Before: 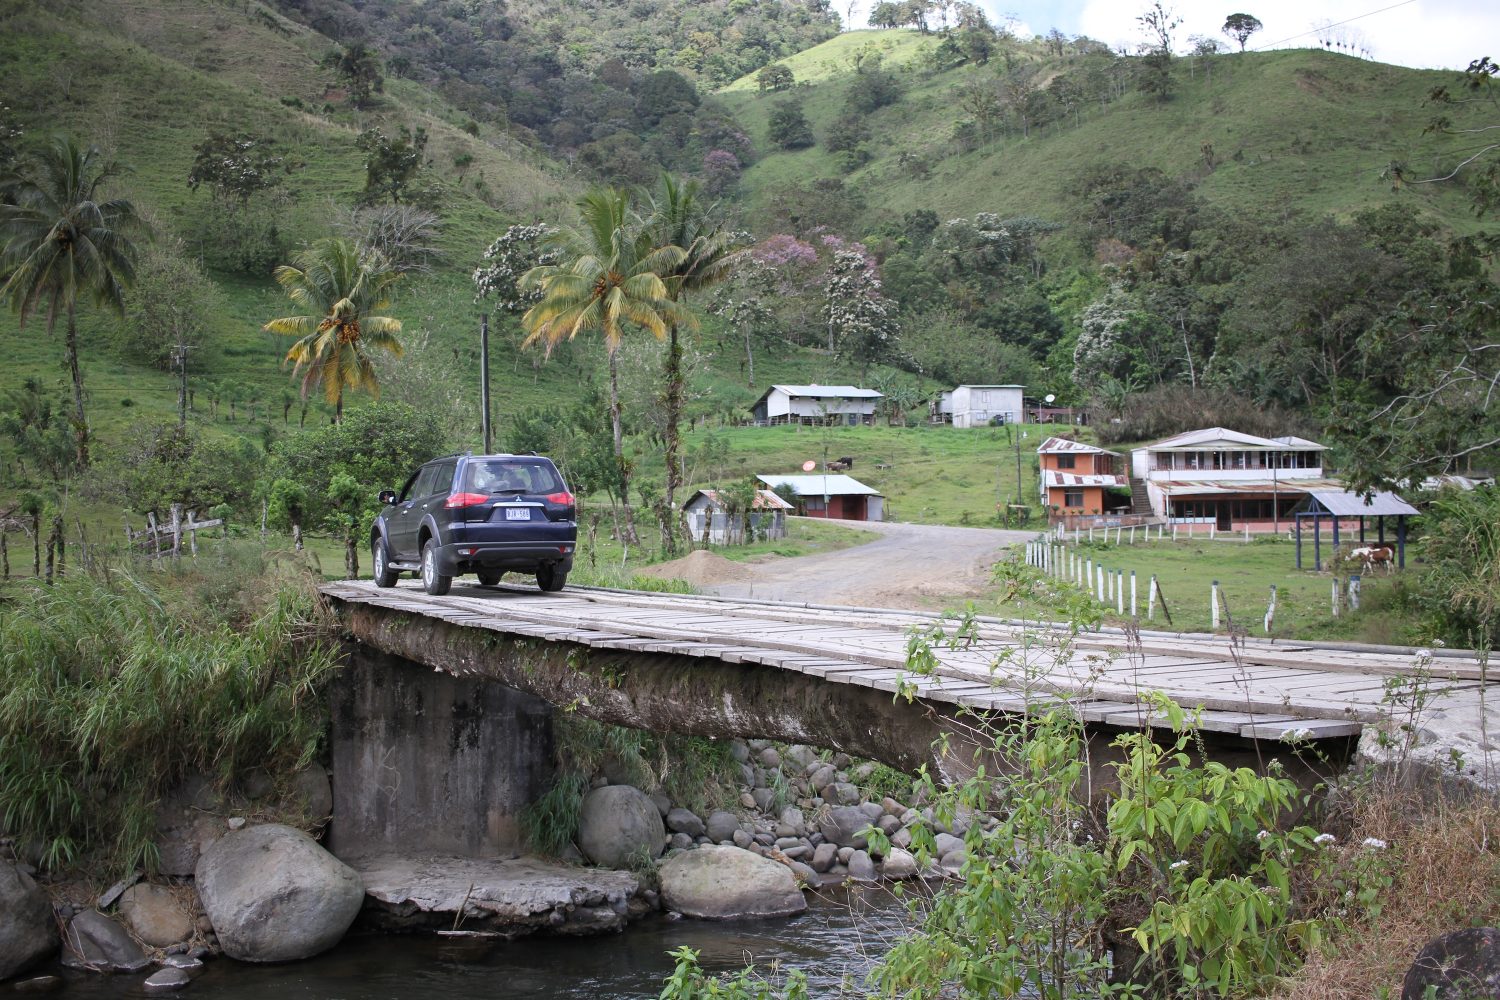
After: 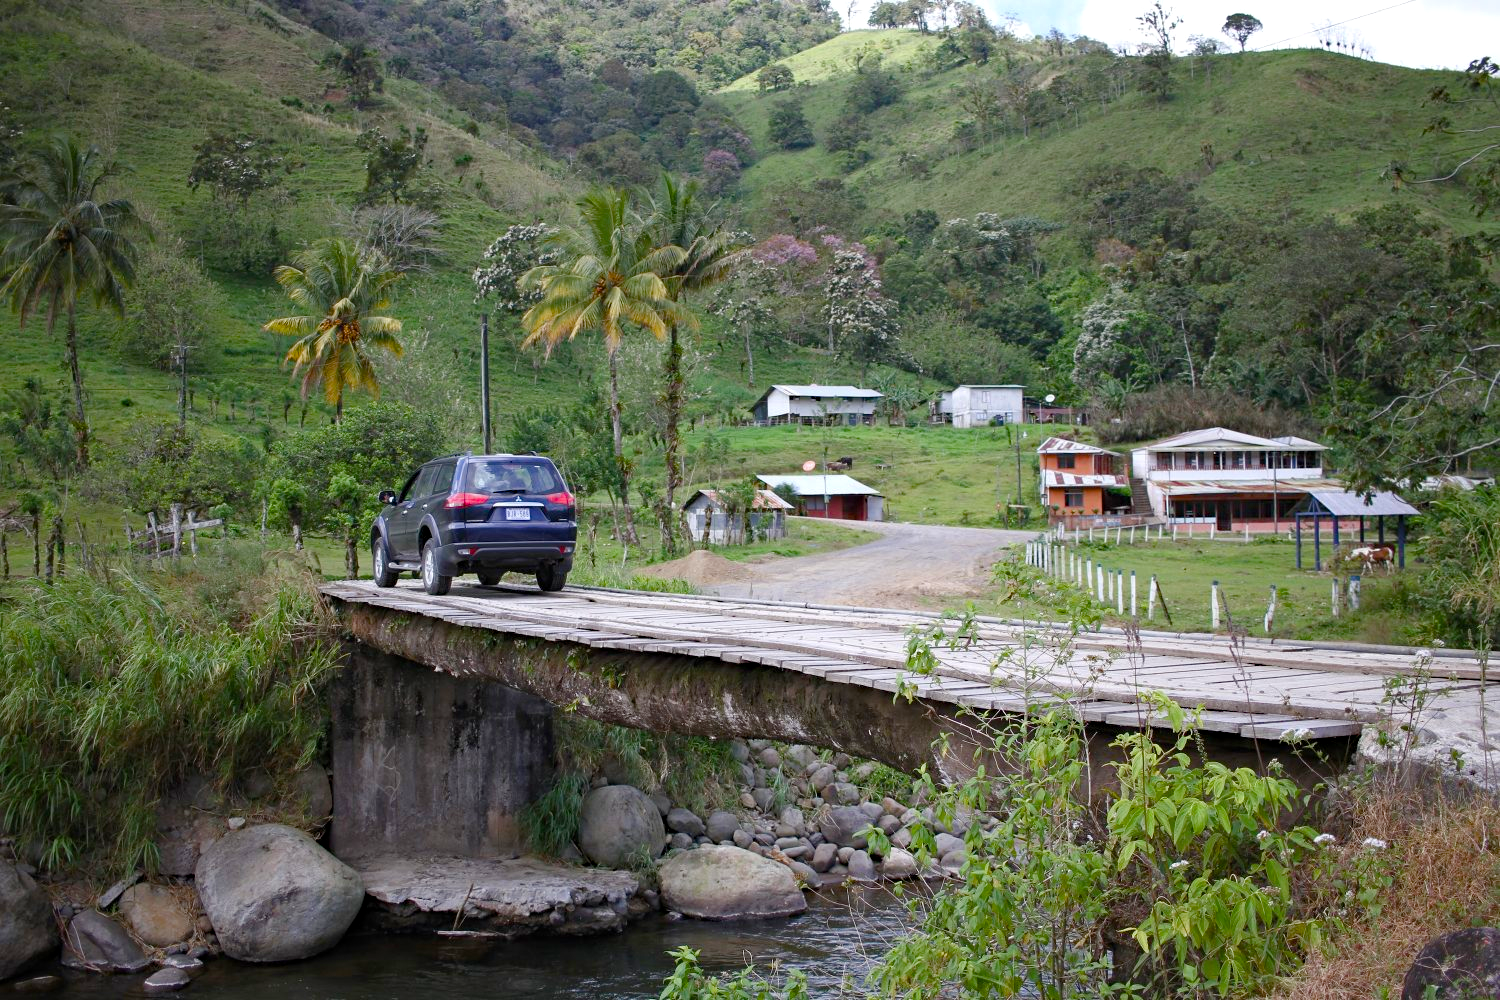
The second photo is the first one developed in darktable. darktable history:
color balance rgb: perceptual saturation grading › global saturation 20%, perceptual saturation grading › highlights -25%, perceptual saturation grading › shadows 50%
haze removal: compatibility mode true, adaptive false
